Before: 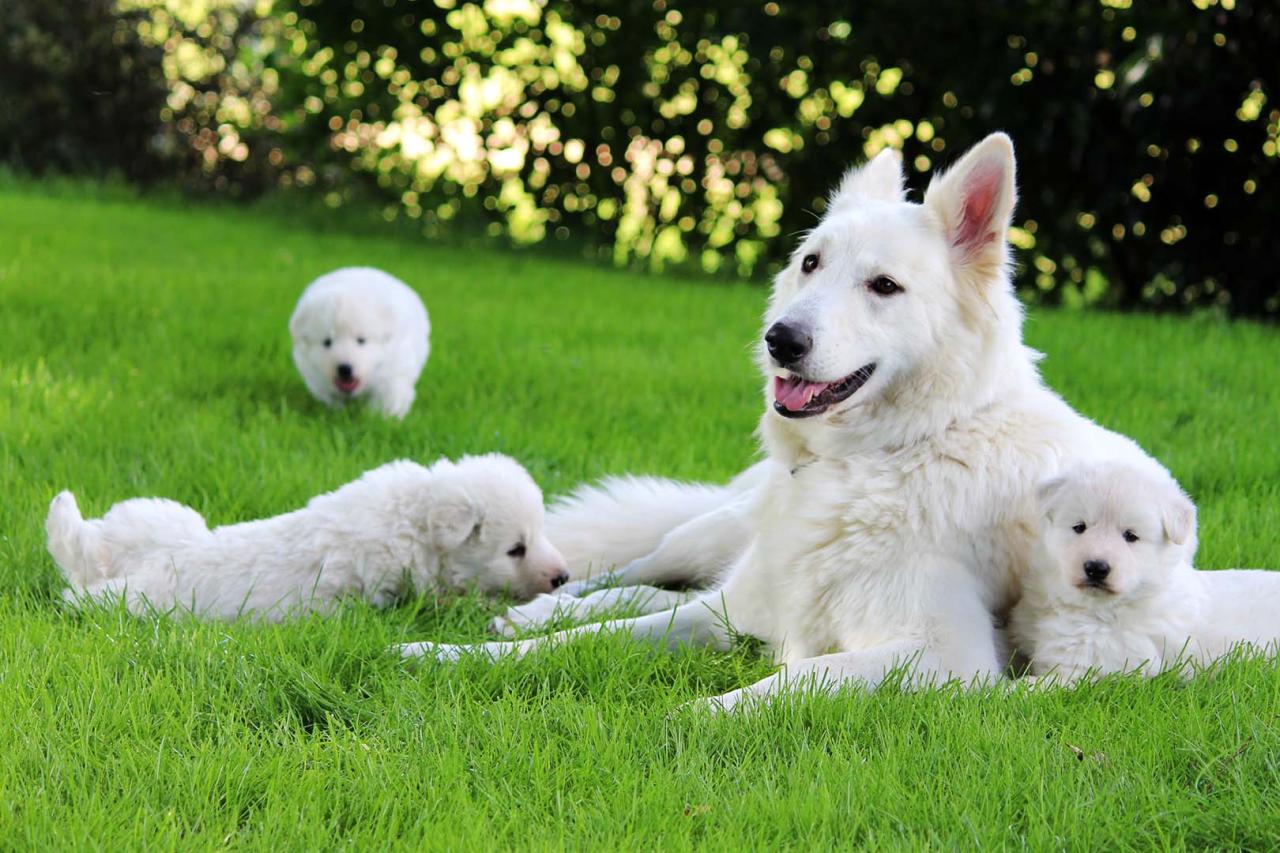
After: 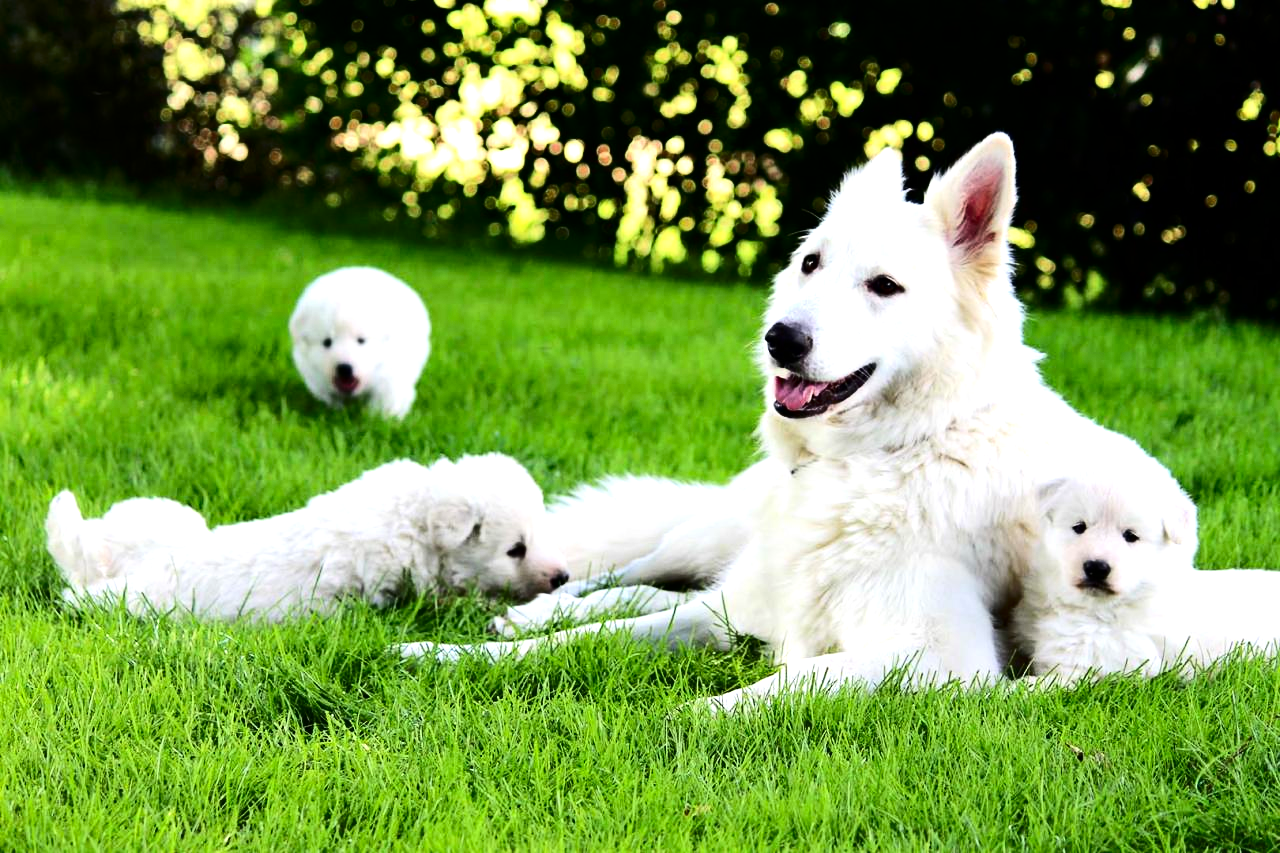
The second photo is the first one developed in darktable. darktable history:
contrast brightness saturation: contrast 0.2, brightness -0.11, saturation 0.1
tone equalizer: -8 EV -0.75 EV, -7 EV -0.7 EV, -6 EV -0.6 EV, -5 EV -0.4 EV, -3 EV 0.4 EV, -2 EV 0.6 EV, -1 EV 0.7 EV, +0 EV 0.75 EV, edges refinement/feathering 500, mask exposure compensation -1.57 EV, preserve details no
